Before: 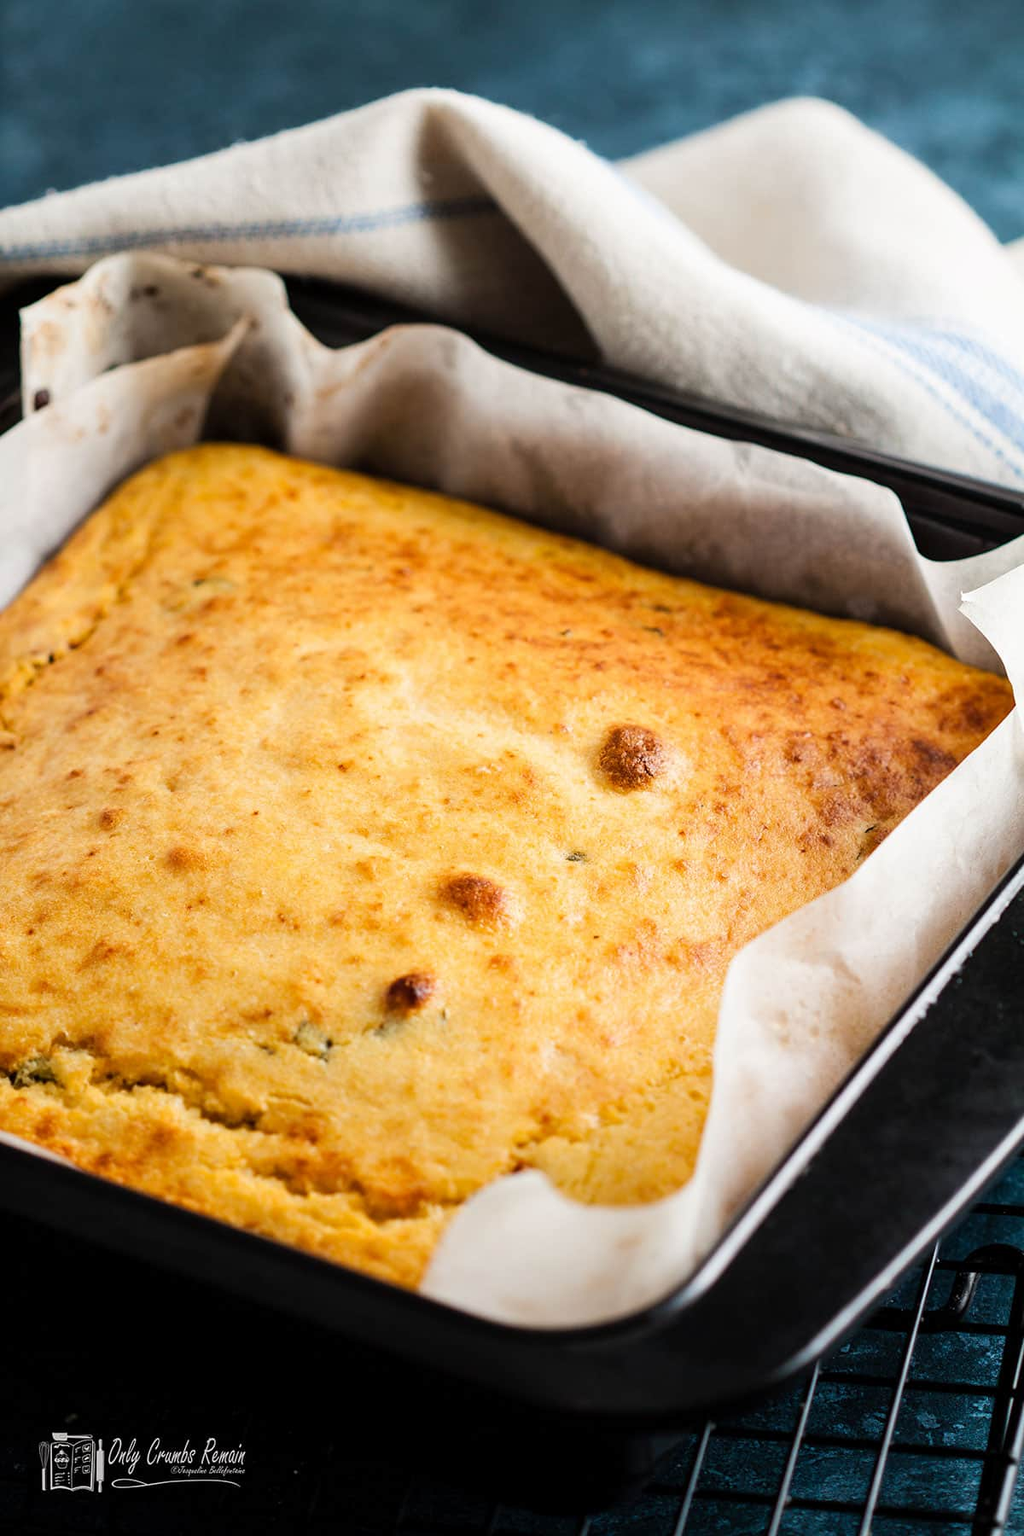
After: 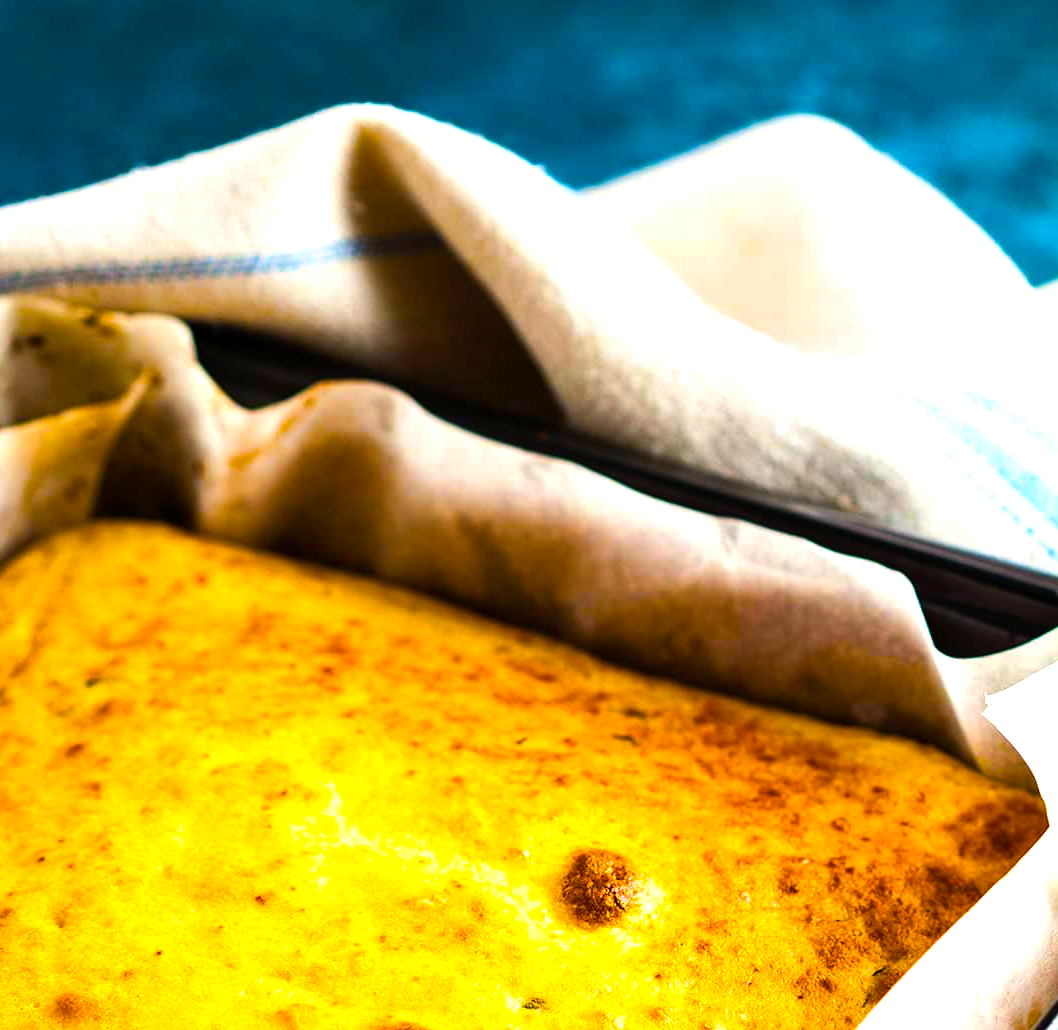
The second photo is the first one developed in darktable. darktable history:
color balance rgb: linear chroma grading › shadows -40%, linear chroma grading › highlights 40%, linear chroma grading › global chroma 45%, linear chroma grading › mid-tones -30%, perceptual saturation grading › global saturation 55%, perceptual saturation grading › highlights -50%, perceptual saturation grading › mid-tones 40%, perceptual saturation grading › shadows 30%, perceptual brilliance grading › global brilliance 20%, perceptual brilliance grading › shadows -40%, global vibrance 35%
crop and rotate: left 11.812%, bottom 42.776%
